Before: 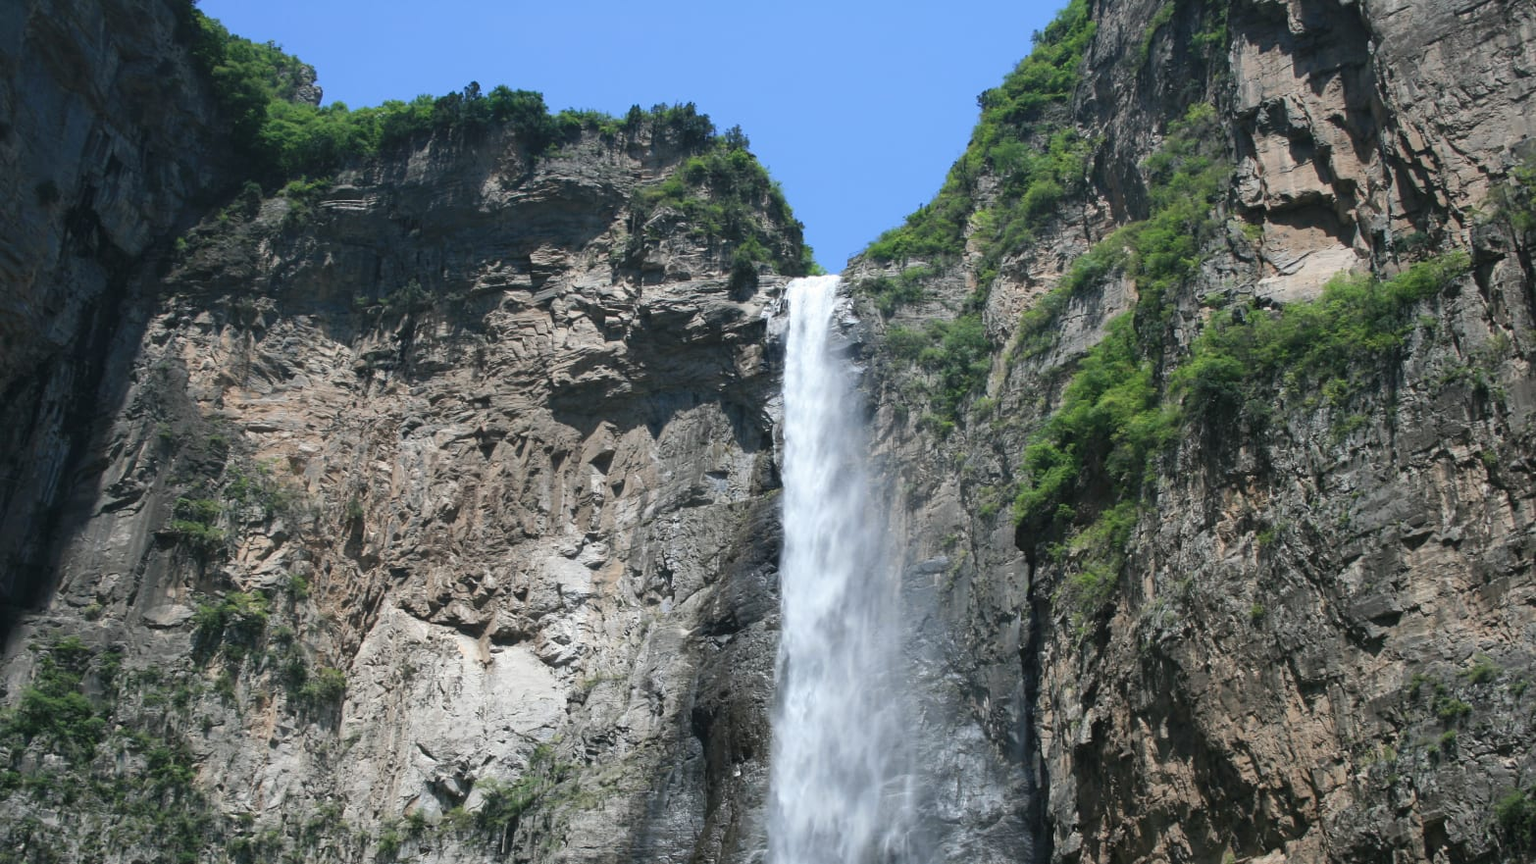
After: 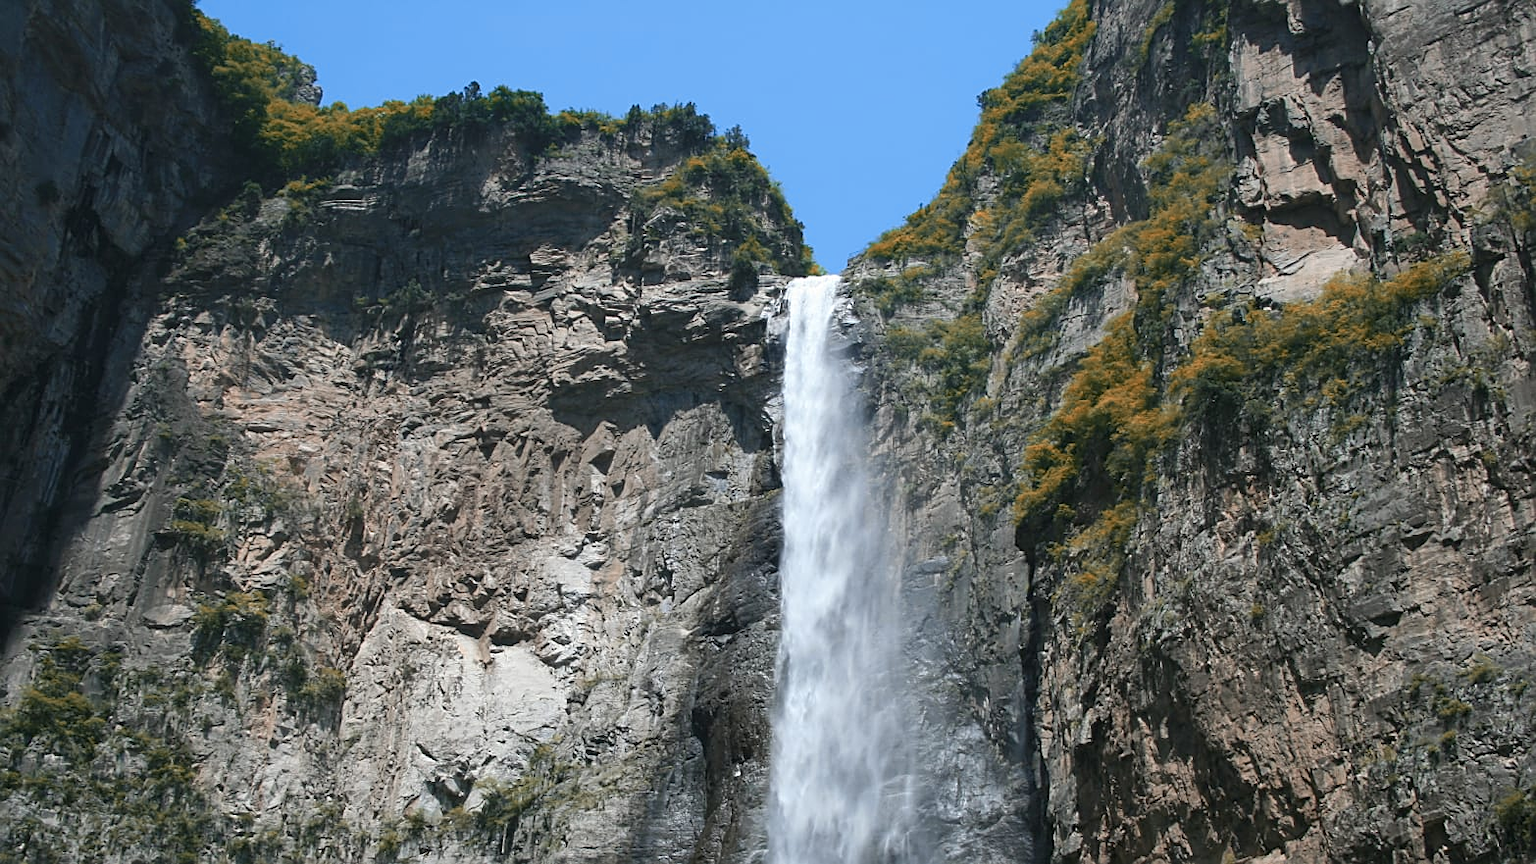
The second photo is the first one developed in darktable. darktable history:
sharpen: on, module defaults
color zones: curves: ch0 [(0.006, 0.385) (0.143, 0.563) (0.243, 0.321) (0.352, 0.464) (0.516, 0.456) (0.625, 0.5) (0.75, 0.5) (0.875, 0.5)]; ch1 [(0, 0.5) (0.134, 0.504) (0.246, 0.463) (0.421, 0.515) (0.5, 0.56) (0.625, 0.5) (0.75, 0.5) (0.875, 0.5)]; ch2 [(0, 0.5) (0.131, 0.426) (0.307, 0.289) (0.38, 0.188) (0.513, 0.216) (0.625, 0.548) (0.75, 0.468) (0.838, 0.396) (0.971, 0.311)]
